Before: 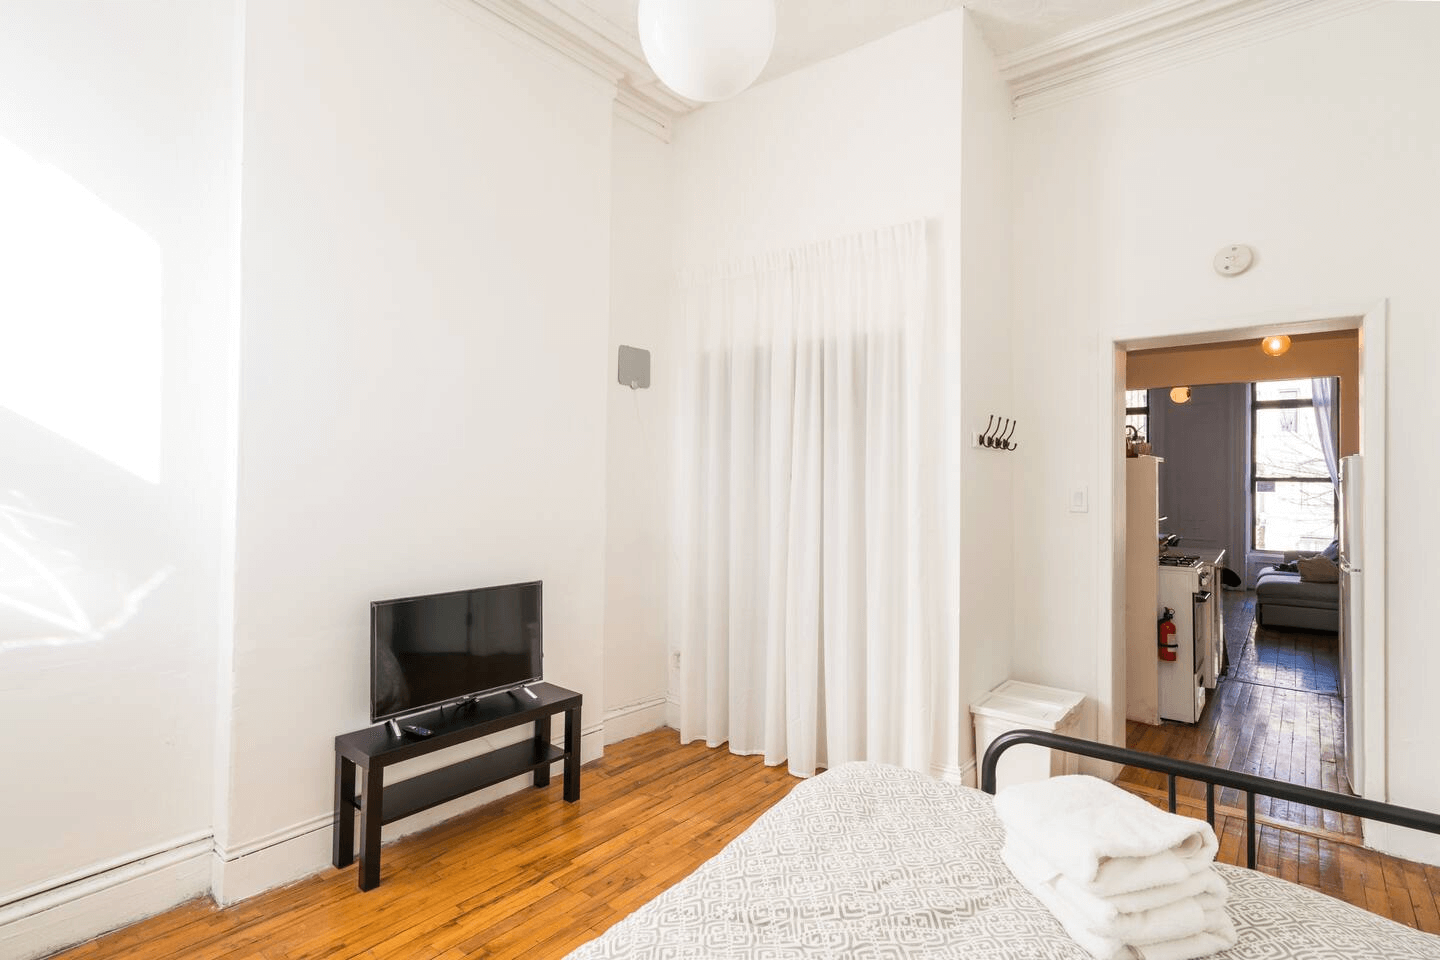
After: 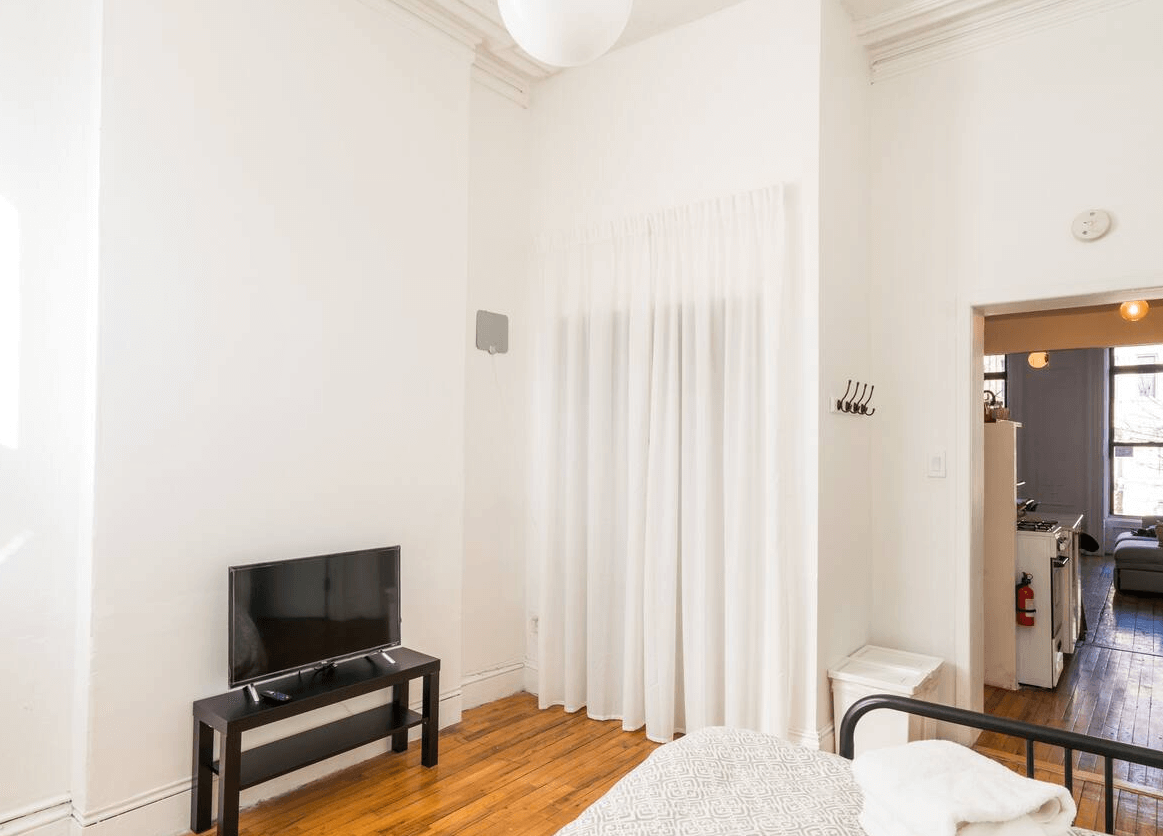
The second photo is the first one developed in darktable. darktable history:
crop: left 9.912%, top 3.657%, right 9.274%, bottom 9.25%
